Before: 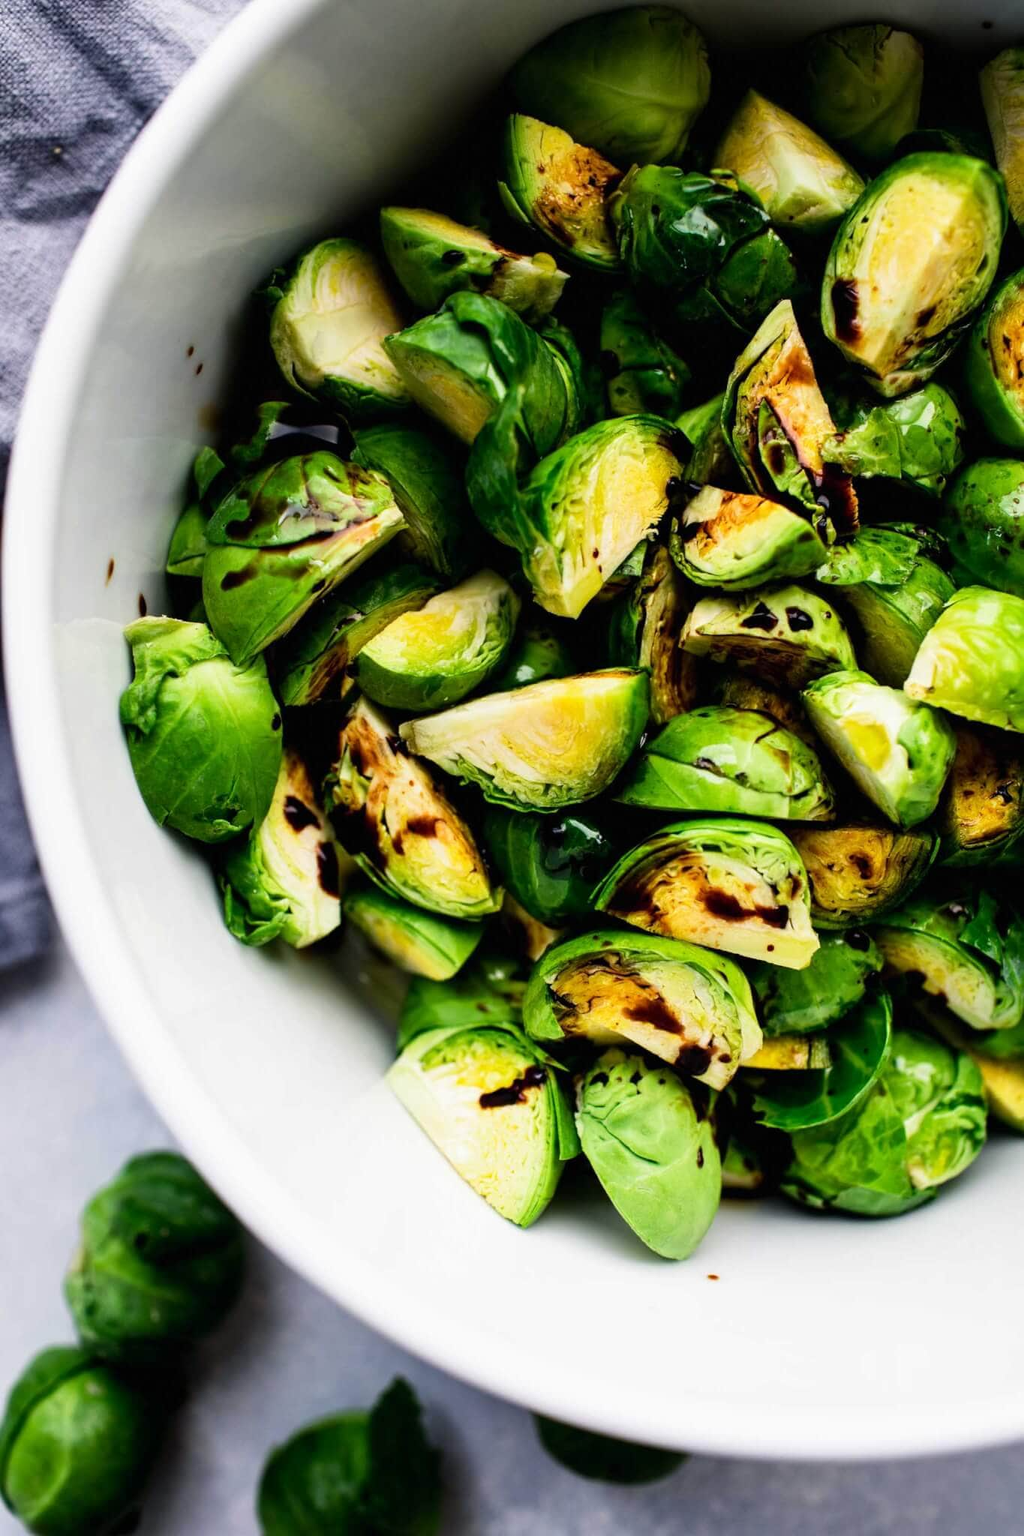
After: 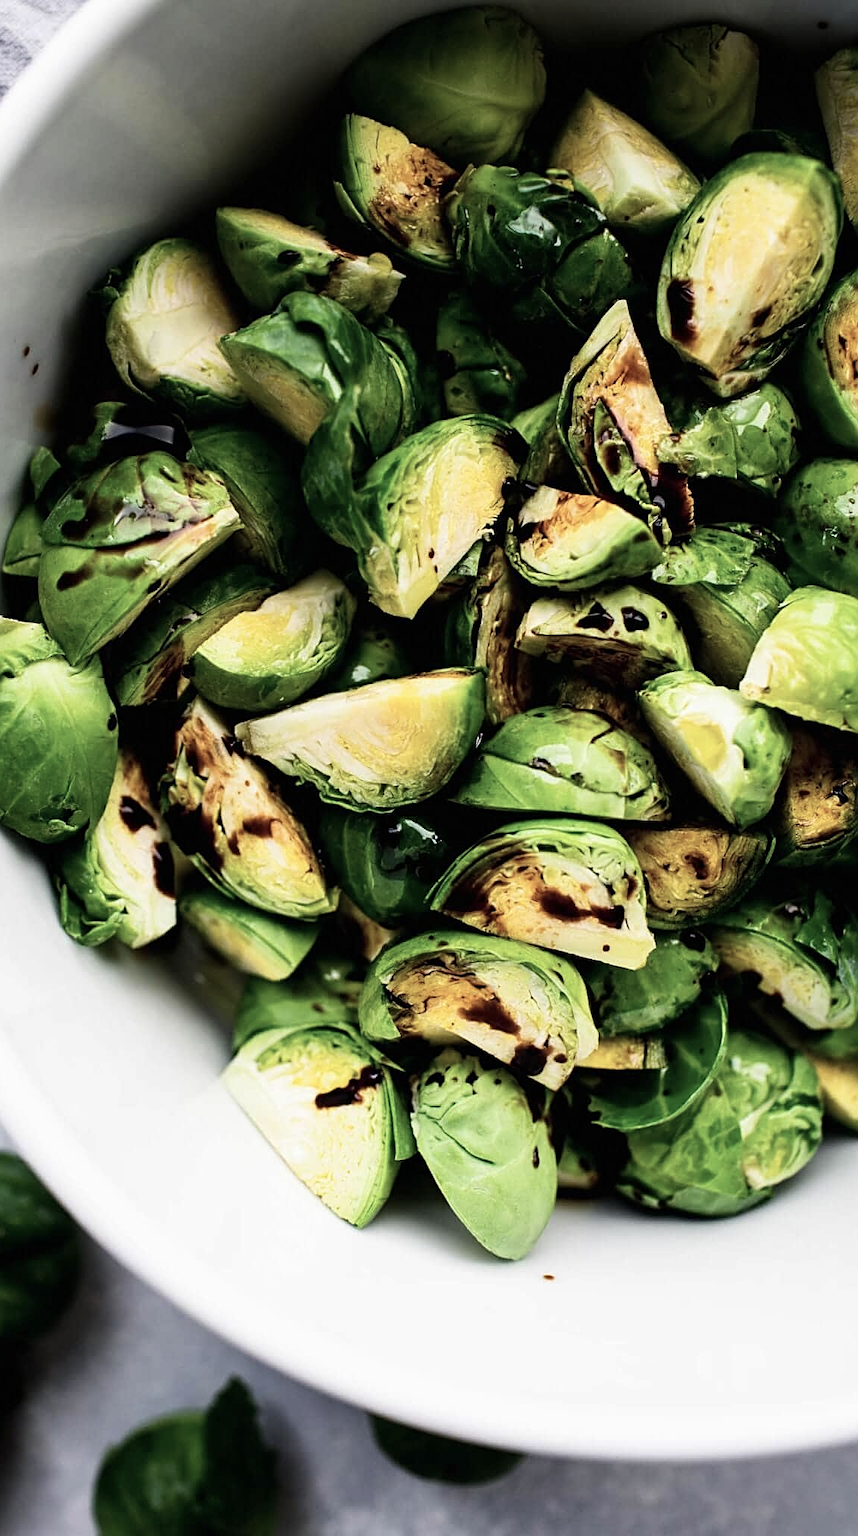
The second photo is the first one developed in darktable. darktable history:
crop: left 16.064%
contrast brightness saturation: contrast 0.097, saturation -0.351
sharpen: on, module defaults
